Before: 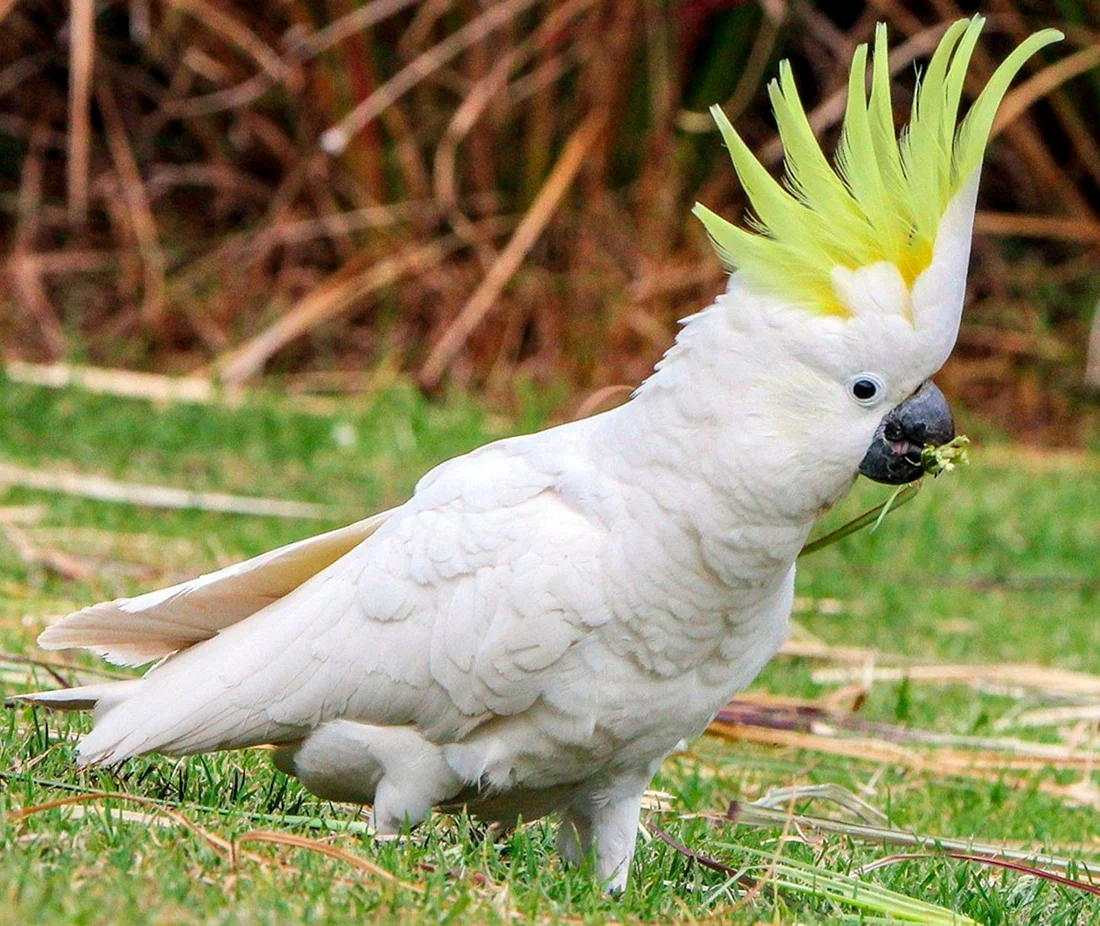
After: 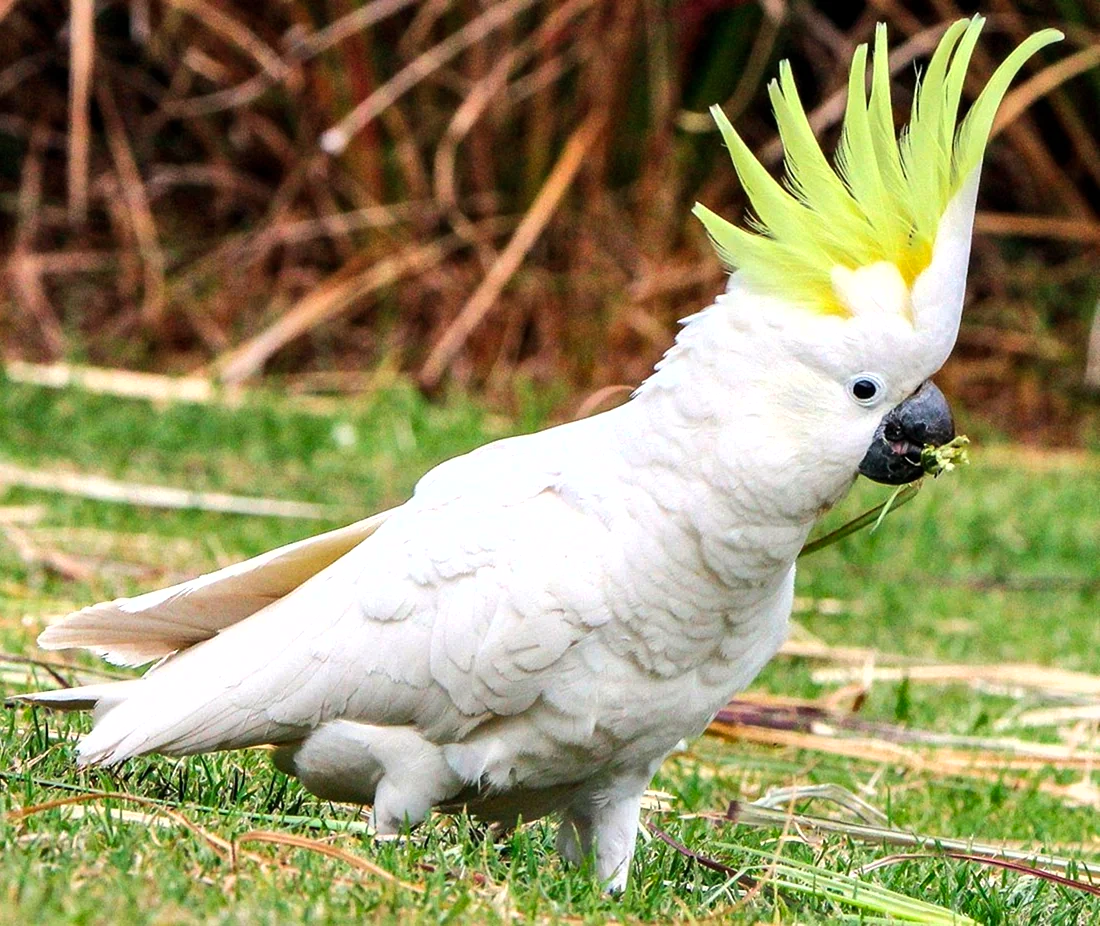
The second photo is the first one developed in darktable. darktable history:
shadows and highlights: radius 125.46, shadows 30.51, highlights -30.51, low approximation 0.01, soften with gaussian
tone equalizer: -8 EV -0.417 EV, -7 EV -0.389 EV, -6 EV -0.333 EV, -5 EV -0.222 EV, -3 EV 0.222 EV, -2 EV 0.333 EV, -1 EV 0.389 EV, +0 EV 0.417 EV, edges refinement/feathering 500, mask exposure compensation -1.57 EV, preserve details no
